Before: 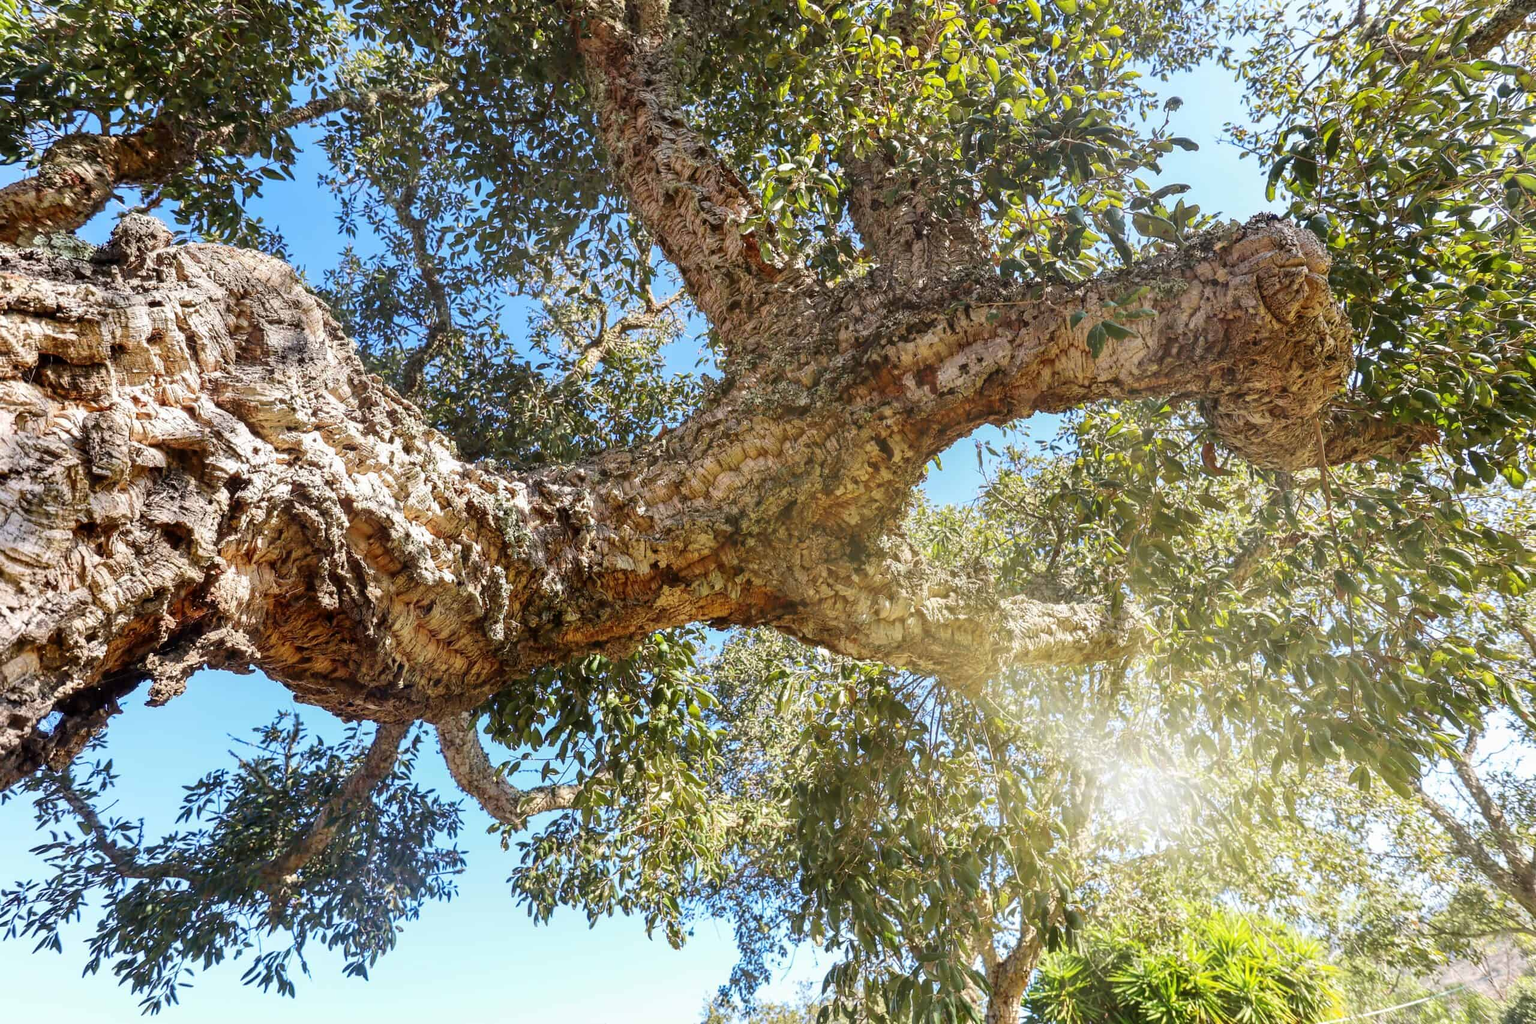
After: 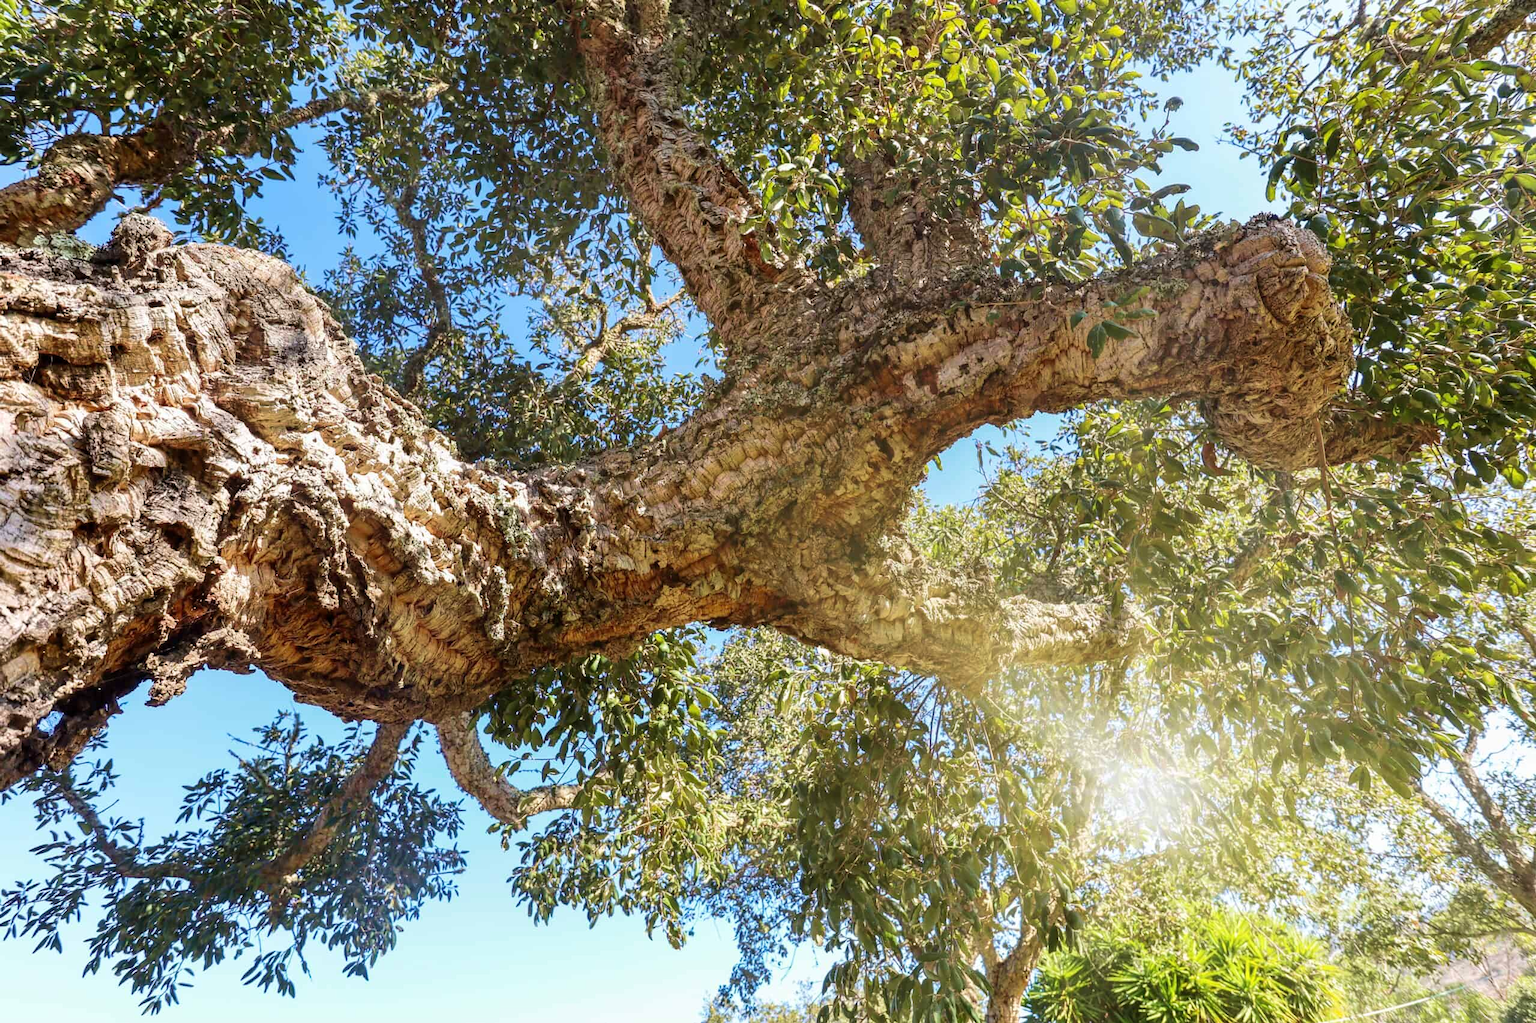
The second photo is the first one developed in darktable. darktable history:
velvia: strength 24.36%
